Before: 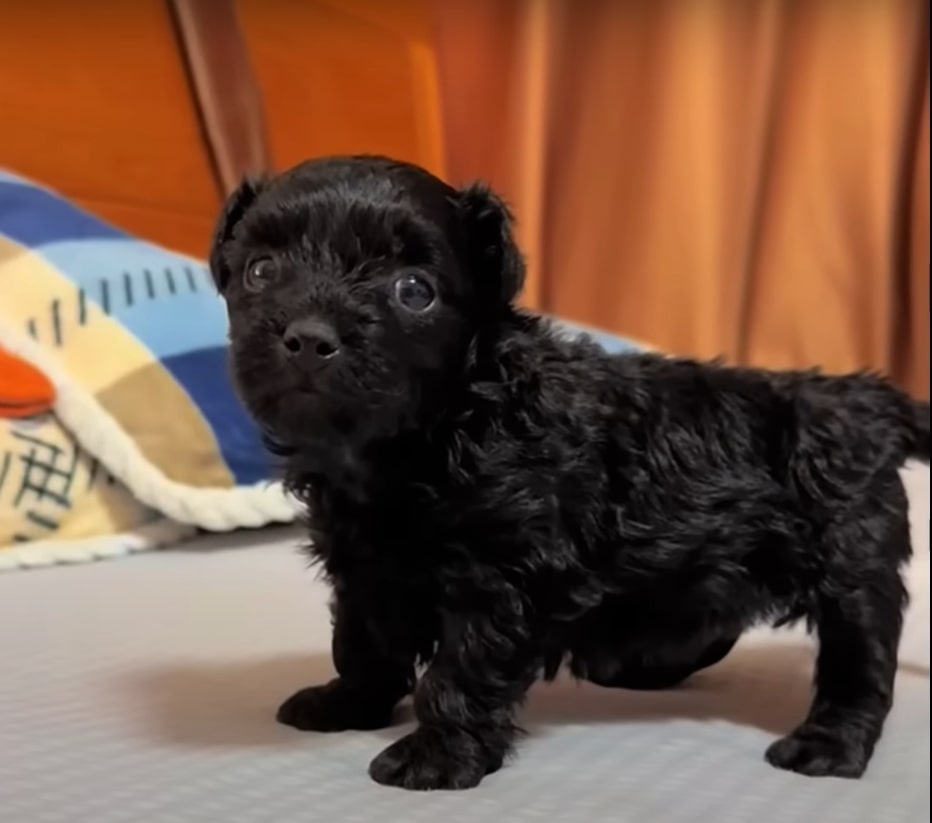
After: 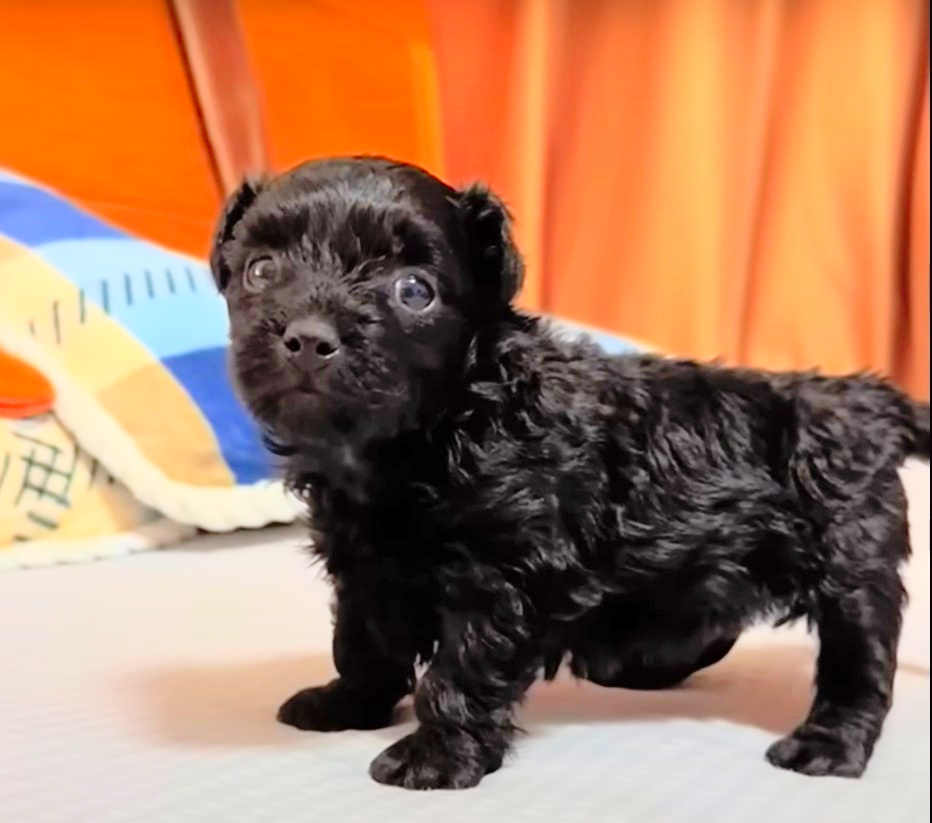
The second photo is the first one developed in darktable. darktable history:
tone curve: curves: ch0 [(0, 0) (0.169, 0.367) (0.635, 0.859) (1, 1)], color space Lab, linked channels, preserve colors none
